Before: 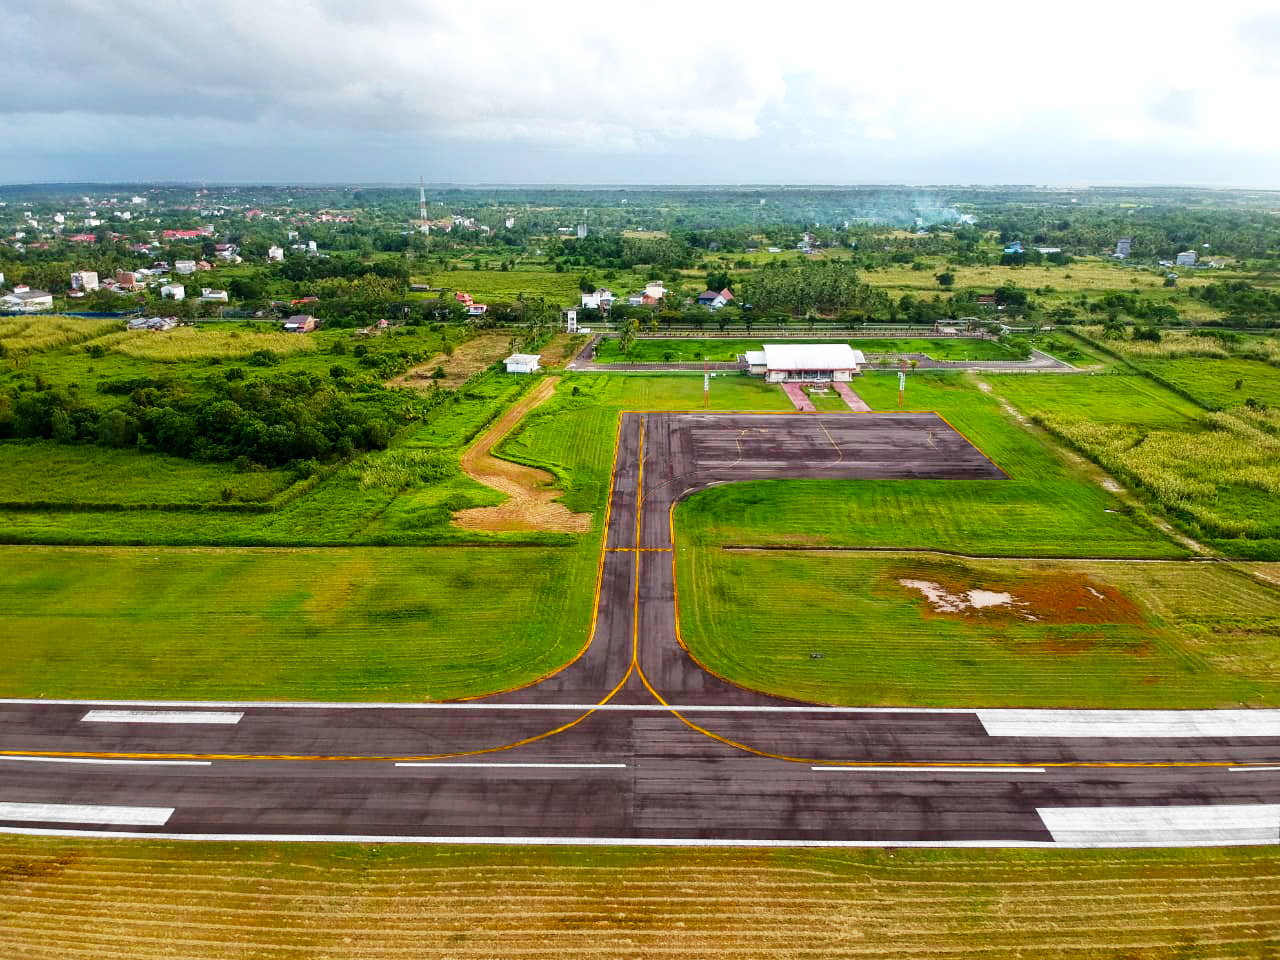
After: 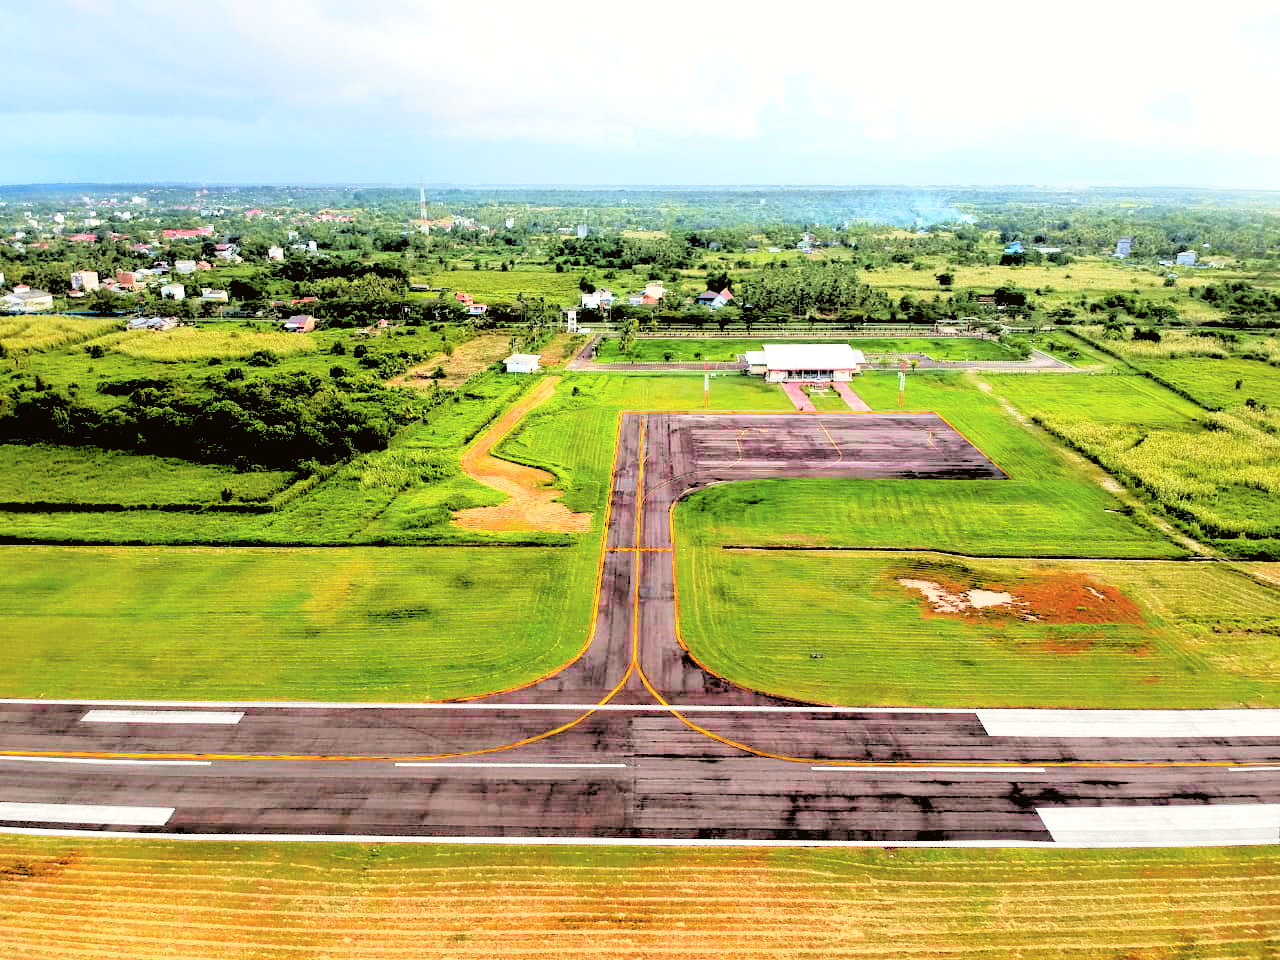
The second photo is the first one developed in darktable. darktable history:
tone curve: curves: ch0 [(0, 0.021) (0.049, 0.044) (0.152, 0.14) (0.328, 0.377) (0.473, 0.543) (0.641, 0.705) (0.85, 0.894) (1, 0.969)]; ch1 [(0, 0) (0.302, 0.331) (0.427, 0.433) (0.472, 0.47) (0.502, 0.503) (0.527, 0.524) (0.564, 0.591) (0.602, 0.632) (0.677, 0.701) (0.859, 0.885) (1, 1)]; ch2 [(0, 0) (0.33, 0.301) (0.447, 0.44) (0.487, 0.496) (0.502, 0.516) (0.535, 0.563) (0.565, 0.6) (0.618, 0.629) (1, 1)], color space Lab, independent channels, preserve colors none
tone equalizer: -8 EV -0.417 EV, -7 EV -0.389 EV, -6 EV -0.333 EV, -5 EV -0.222 EV, -3 EV 0.222 EV, -2 EV 0.333 EV, -1 EV 0.389 EV, +0 EV 0.417 EV, edges refinement/feathering 500, mask exposure compensation -1.57 EV, preserve details no
rgb levels: levels [[0.027, 0.429, 0.996], [0, 0.5, 1], [0, 0.5, 1]]
